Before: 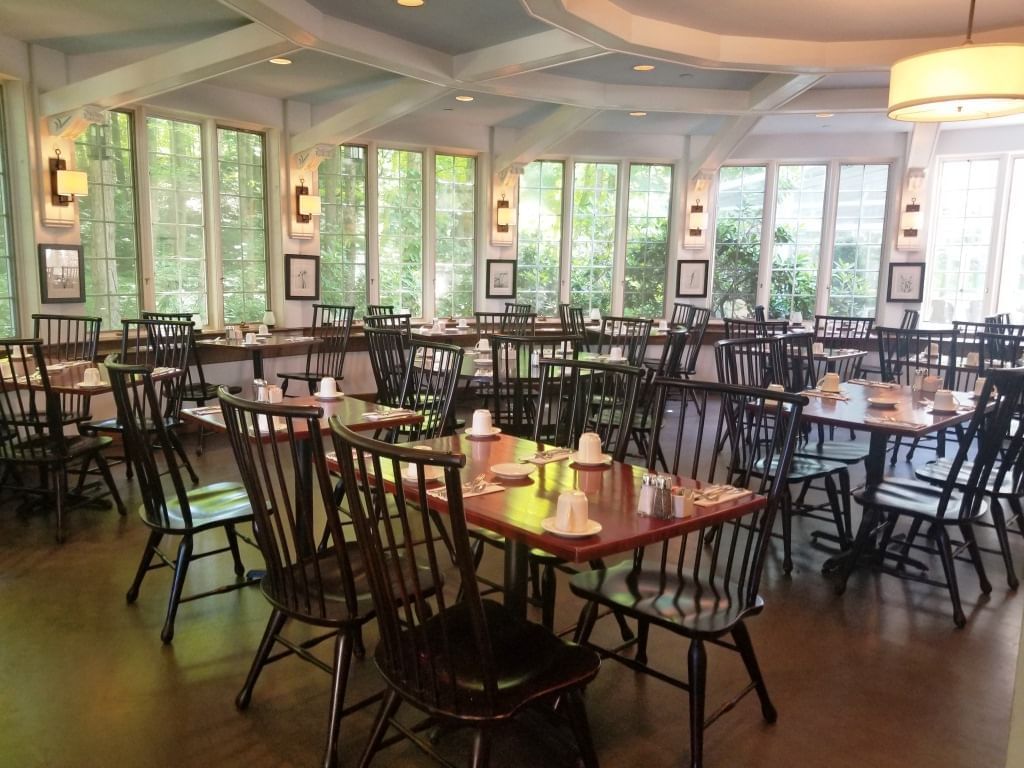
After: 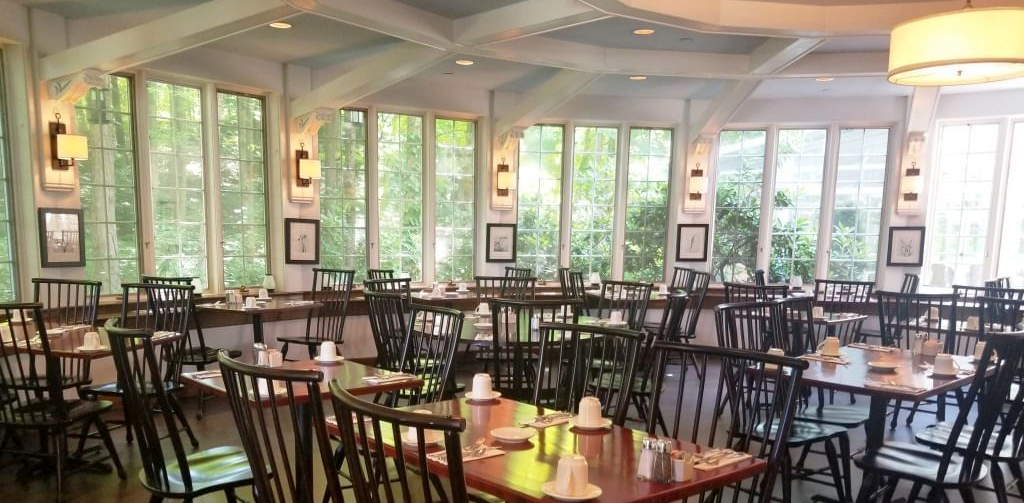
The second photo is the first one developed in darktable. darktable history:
tone equalizer: on, module defaults
crop and rotate: top 4.809%, bottom 29.687%
exposure: black level correction 0.001, compensate highlight preservation false
